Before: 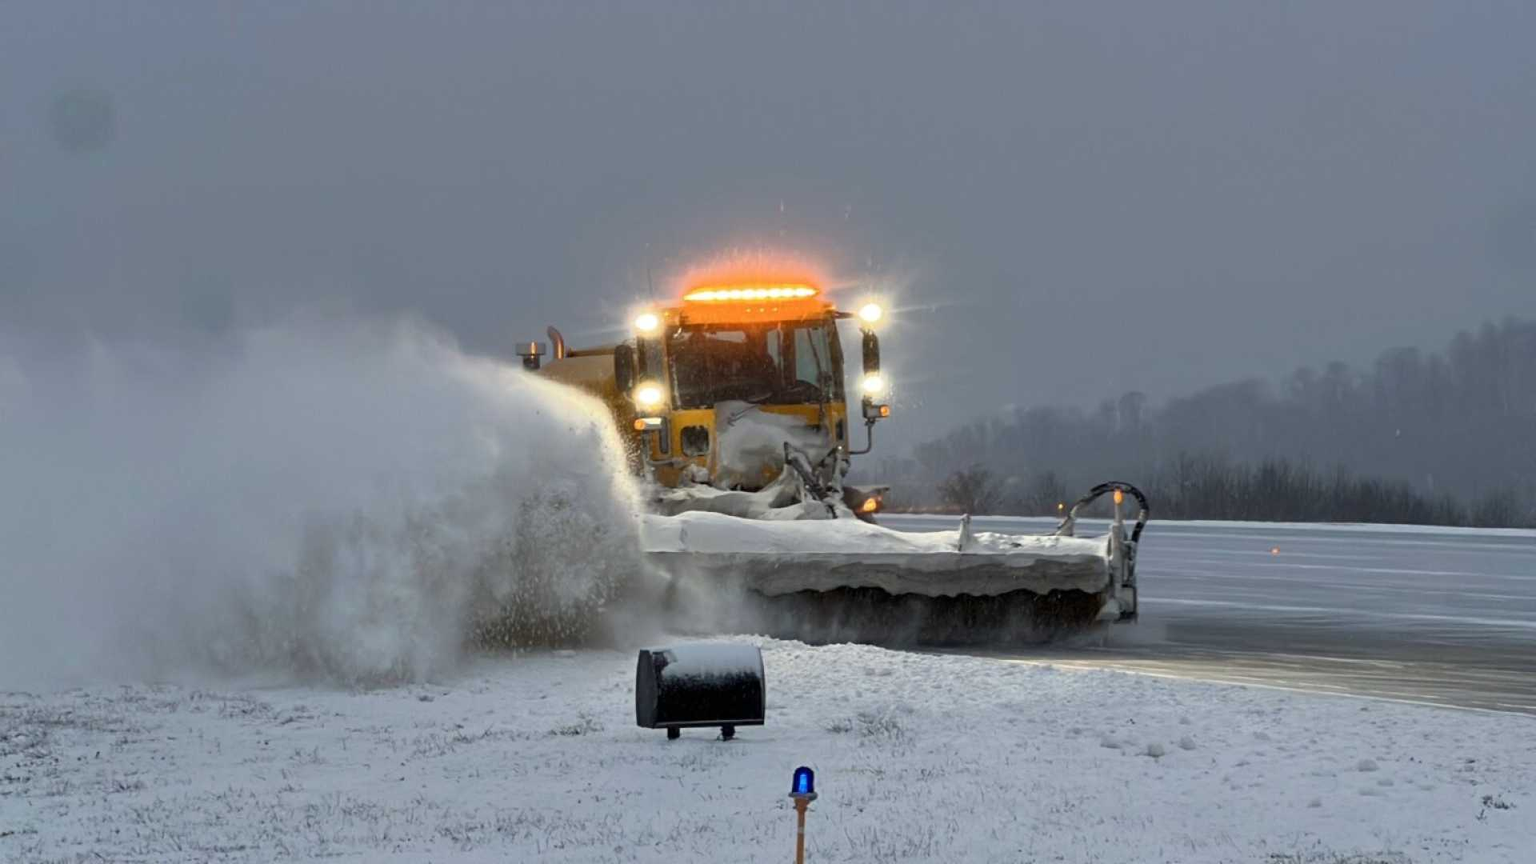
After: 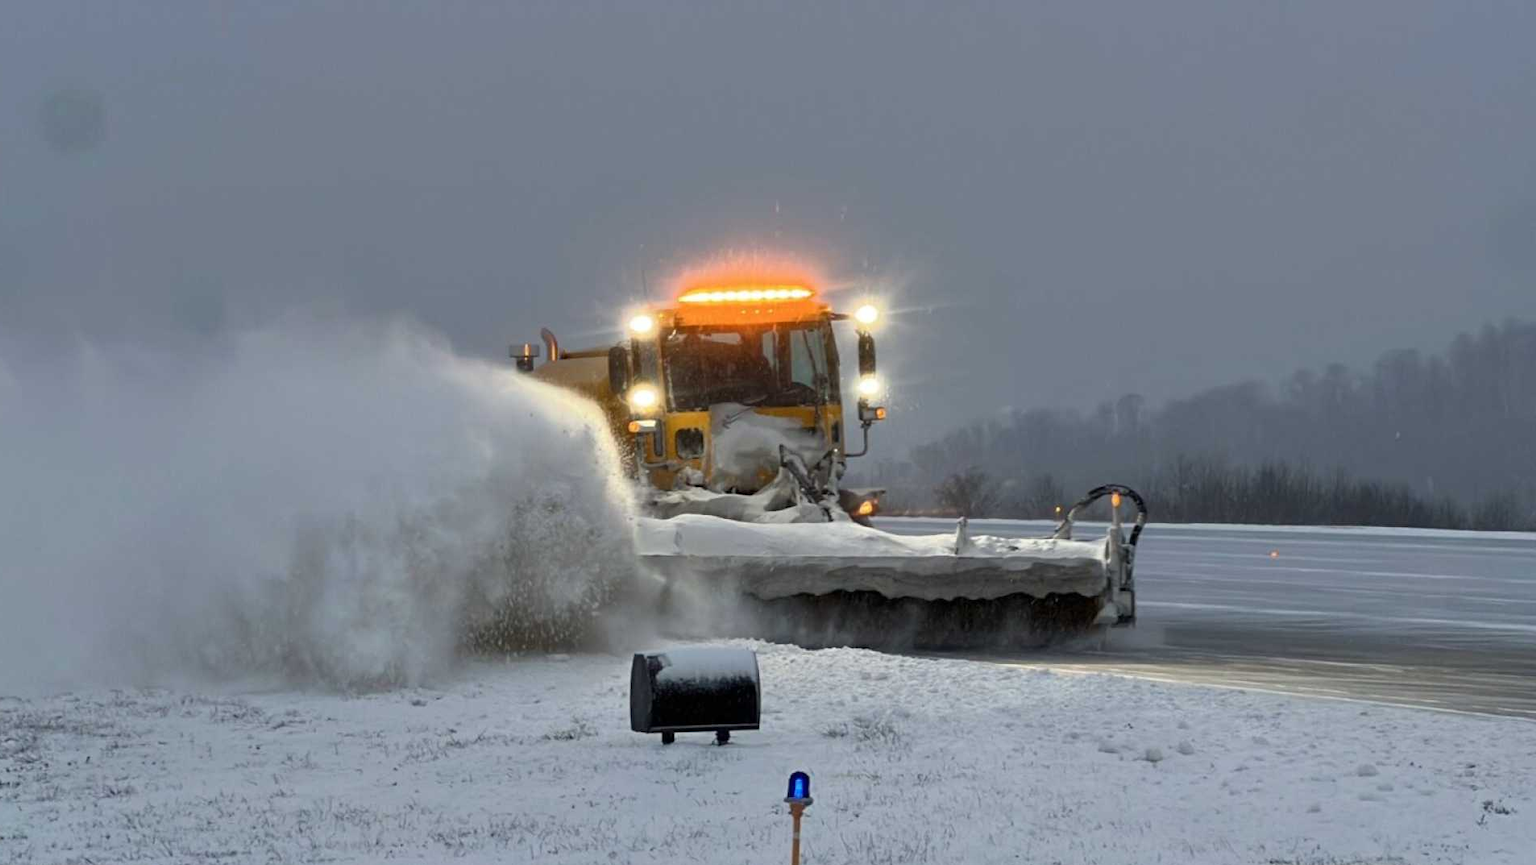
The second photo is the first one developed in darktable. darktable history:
crop and rotate: left 0.71%, top 0.127%, bottom 0.336%
